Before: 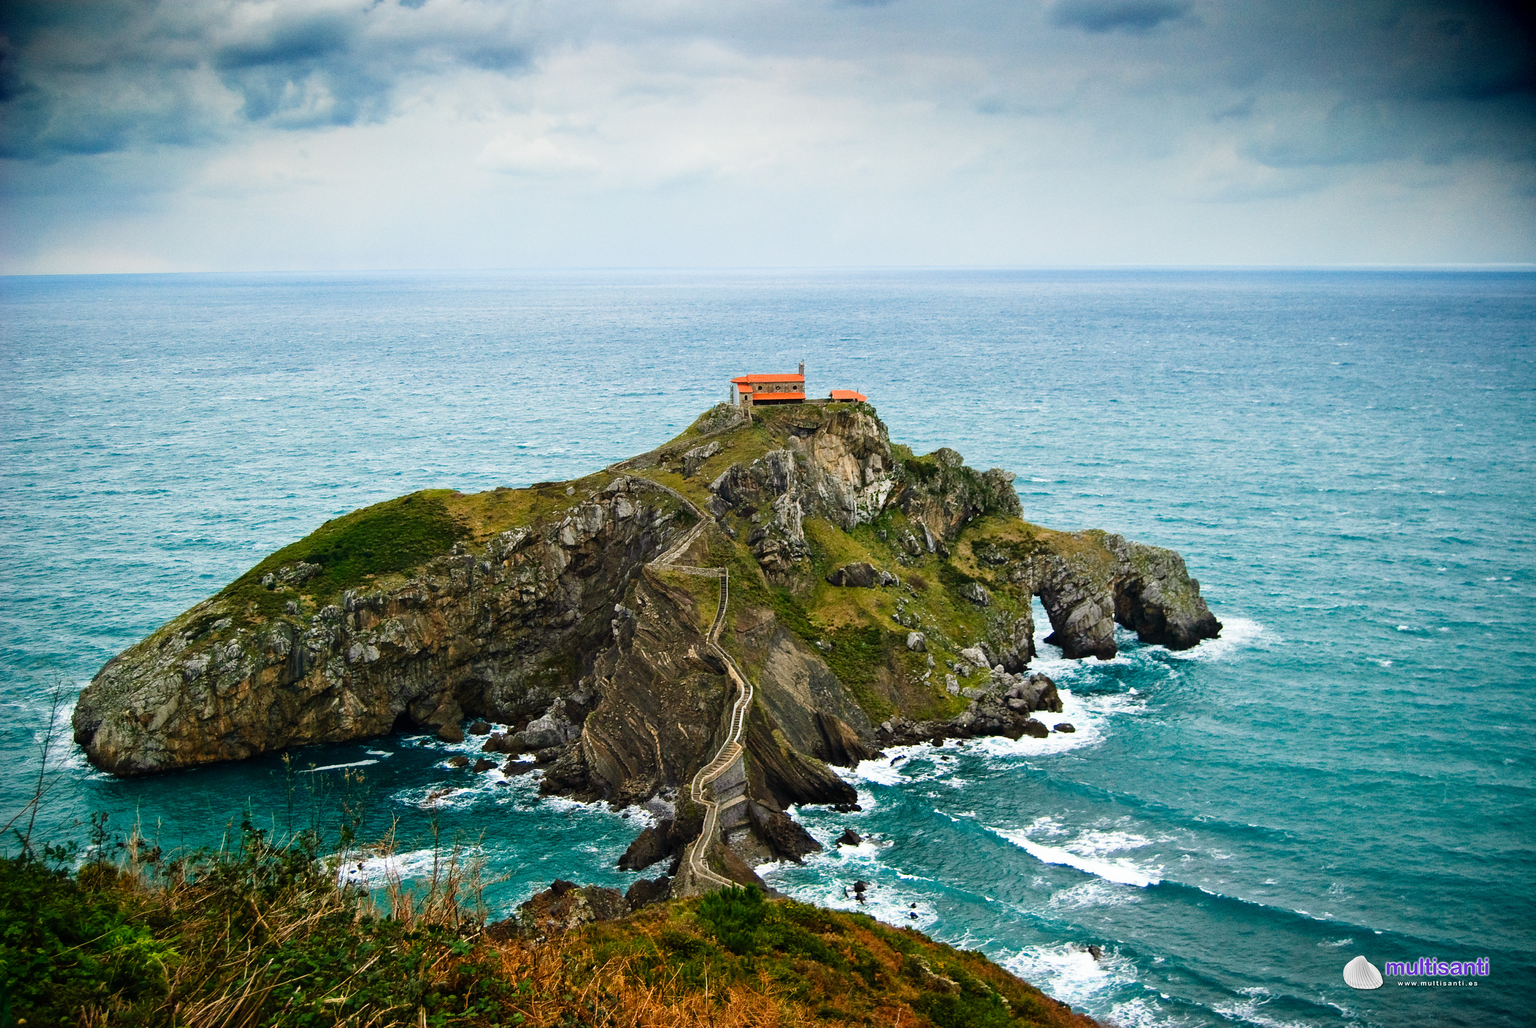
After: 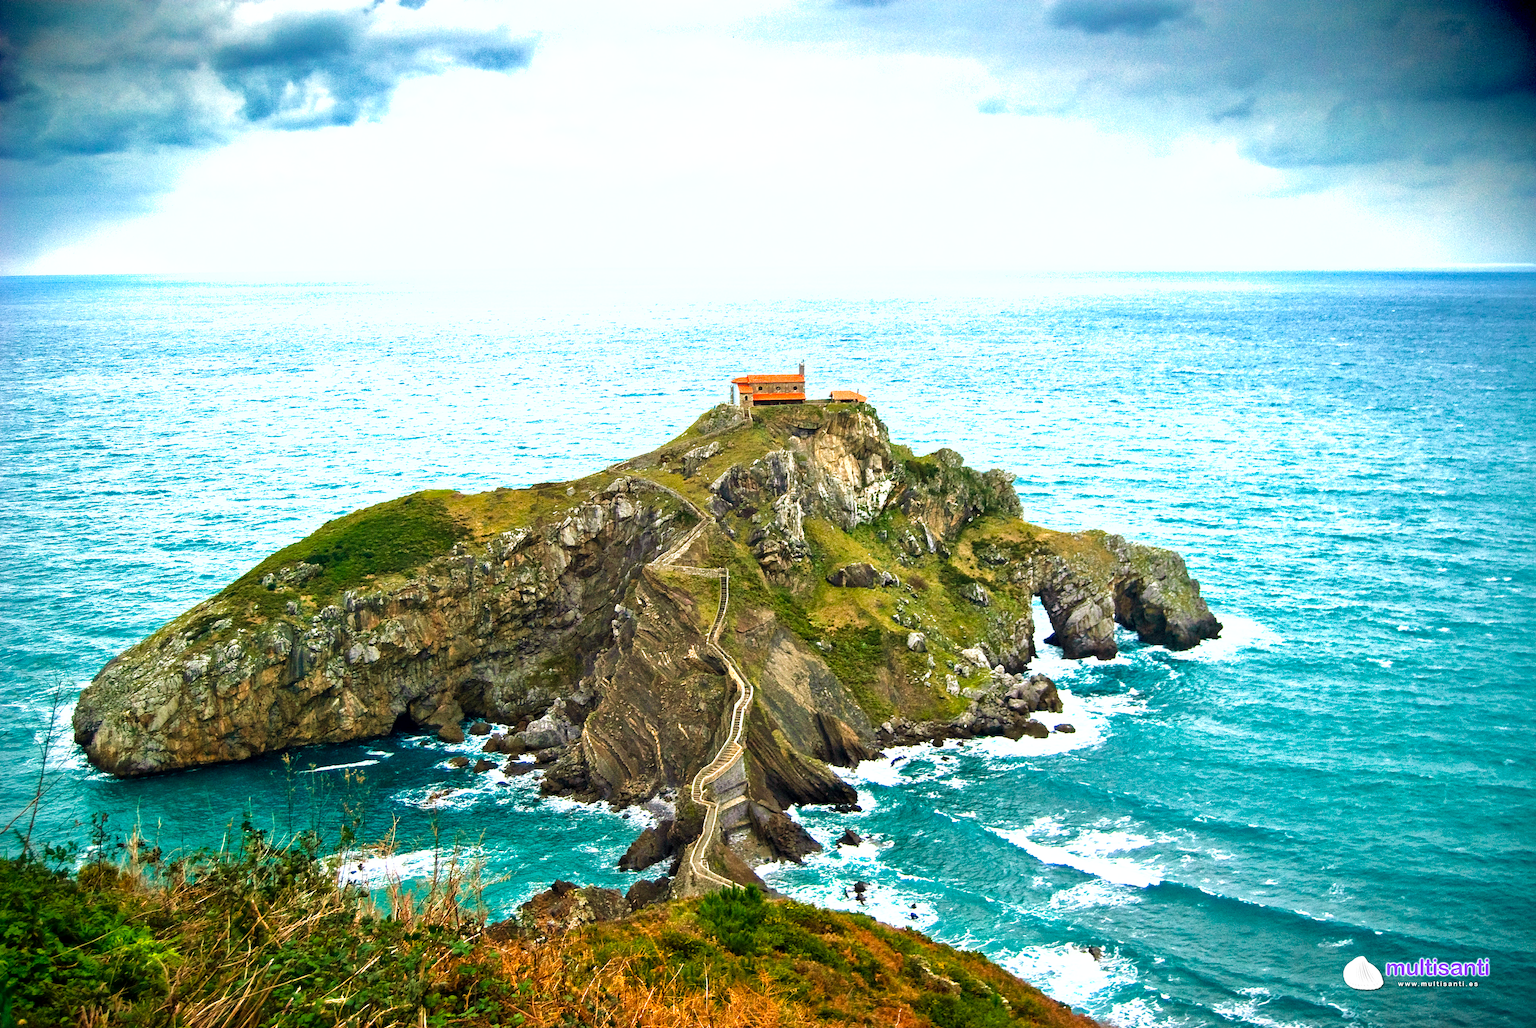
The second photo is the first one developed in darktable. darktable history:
velvia: on, module defaults
exposure: black level correction 0.001, exposure 1 EV, compensate highlight preservation false
shadows and highlights: on, module defaults
